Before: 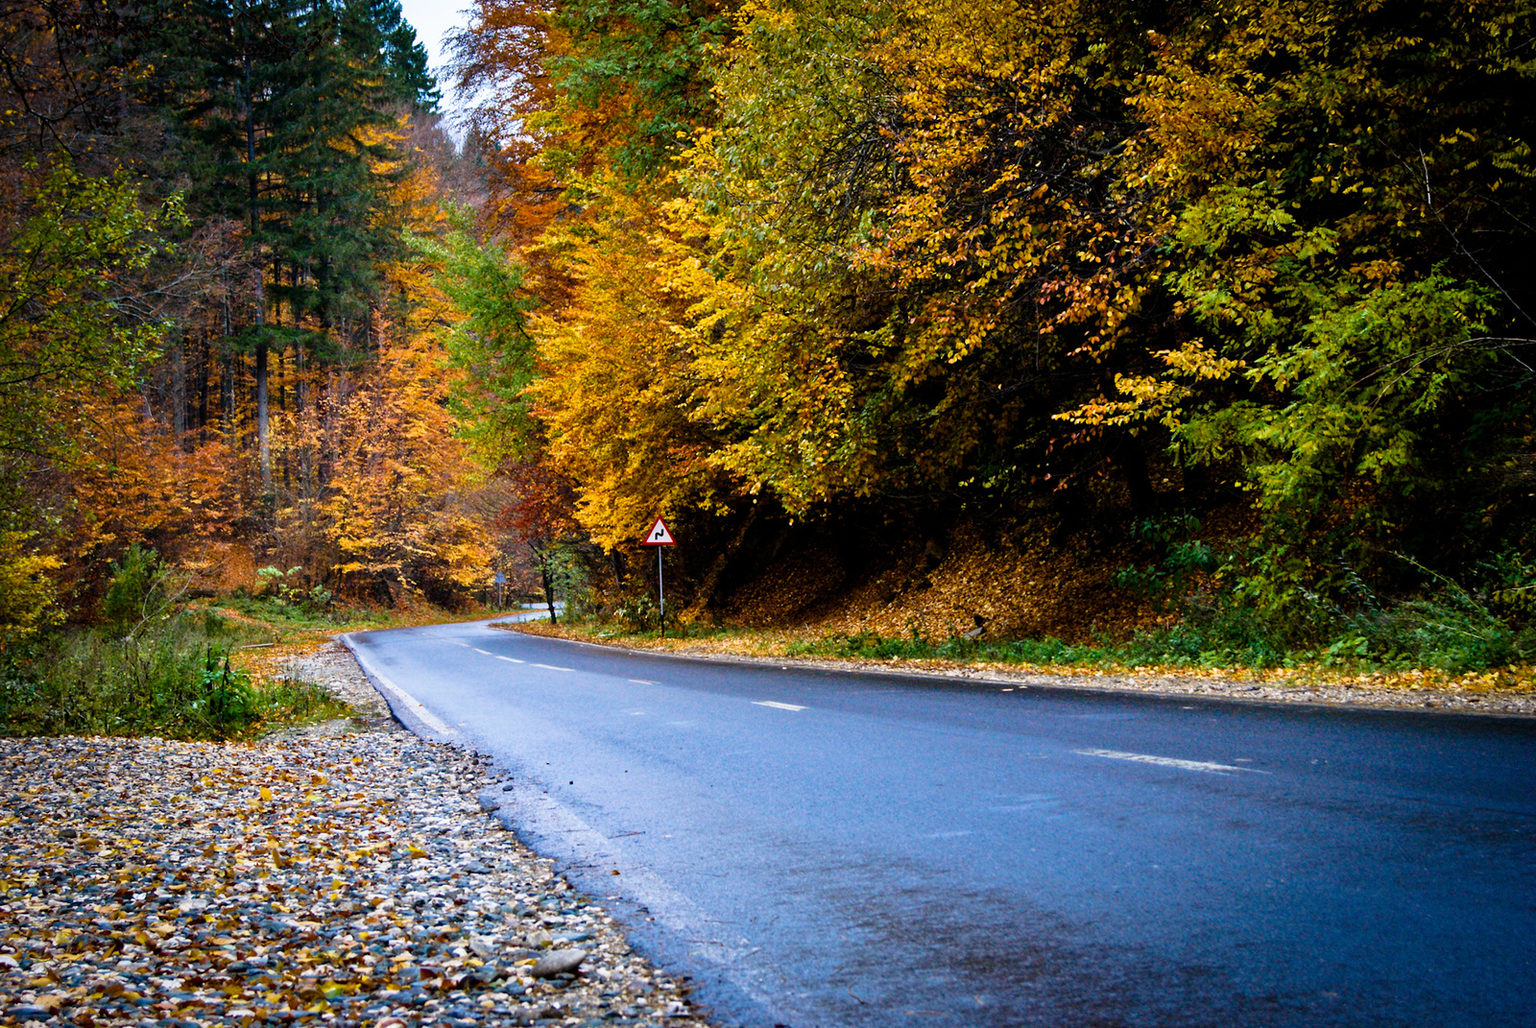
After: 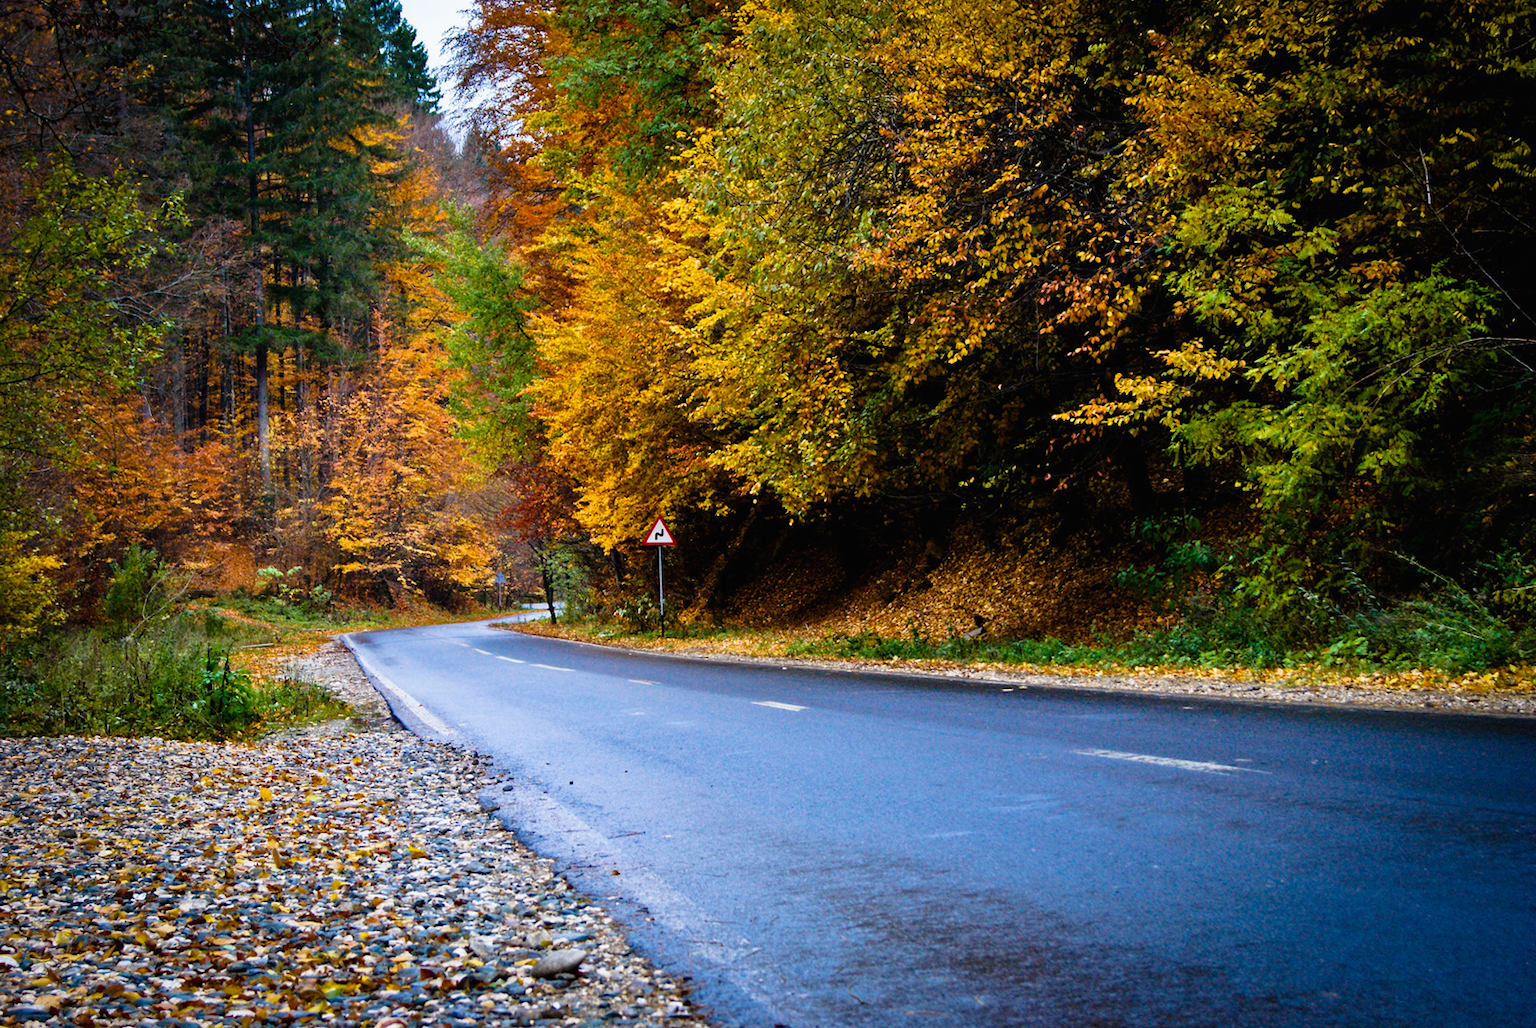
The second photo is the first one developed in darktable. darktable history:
contrast brightness saturation: contrast -0.018, brightness -0.006, saturation 0.032
